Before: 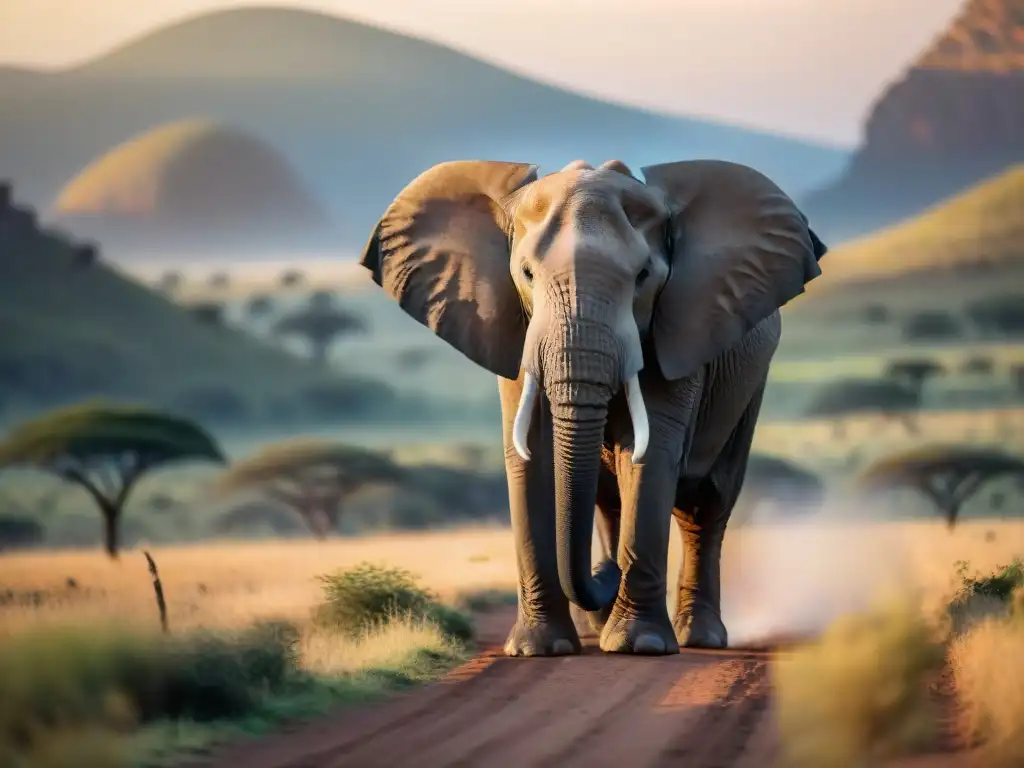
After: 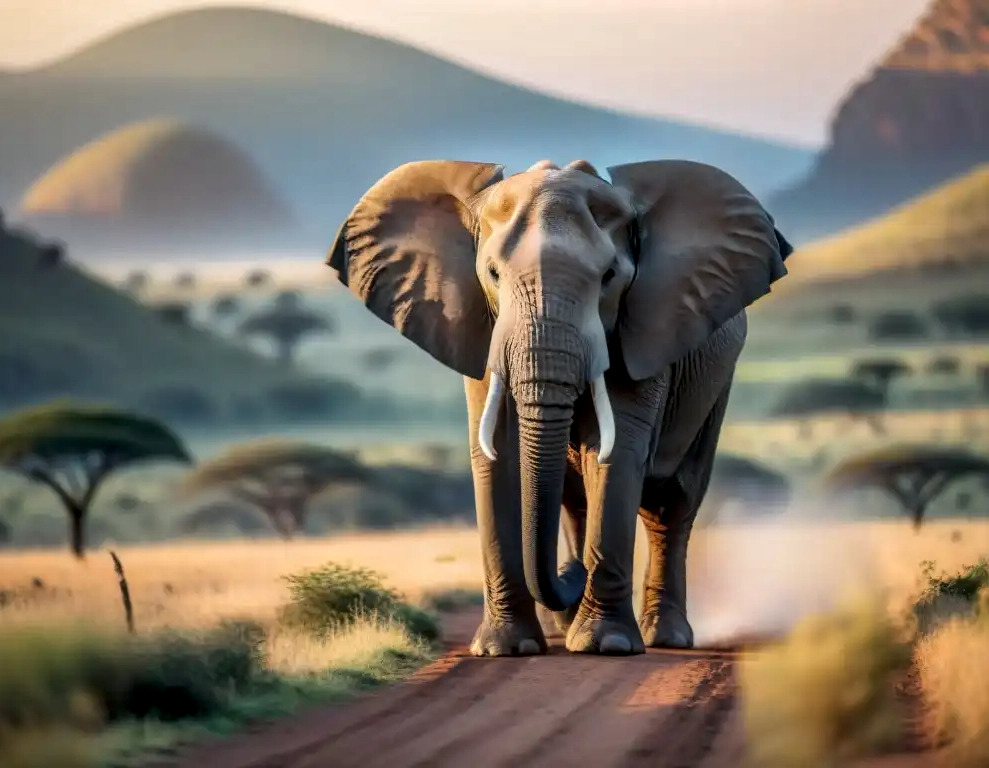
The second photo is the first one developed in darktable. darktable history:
crop and rotate: left 3.343%
local contrast: detail 130%
